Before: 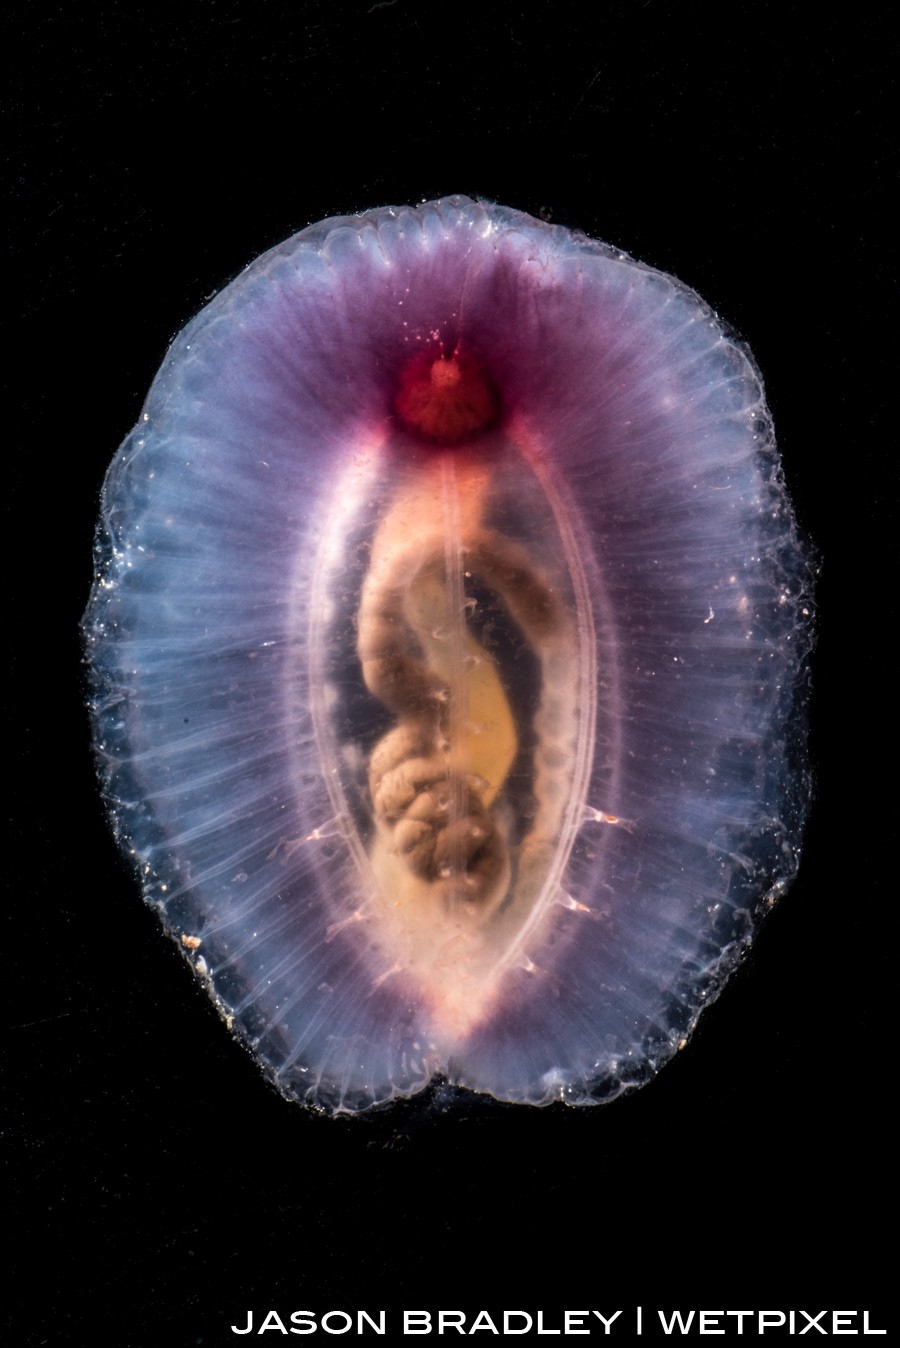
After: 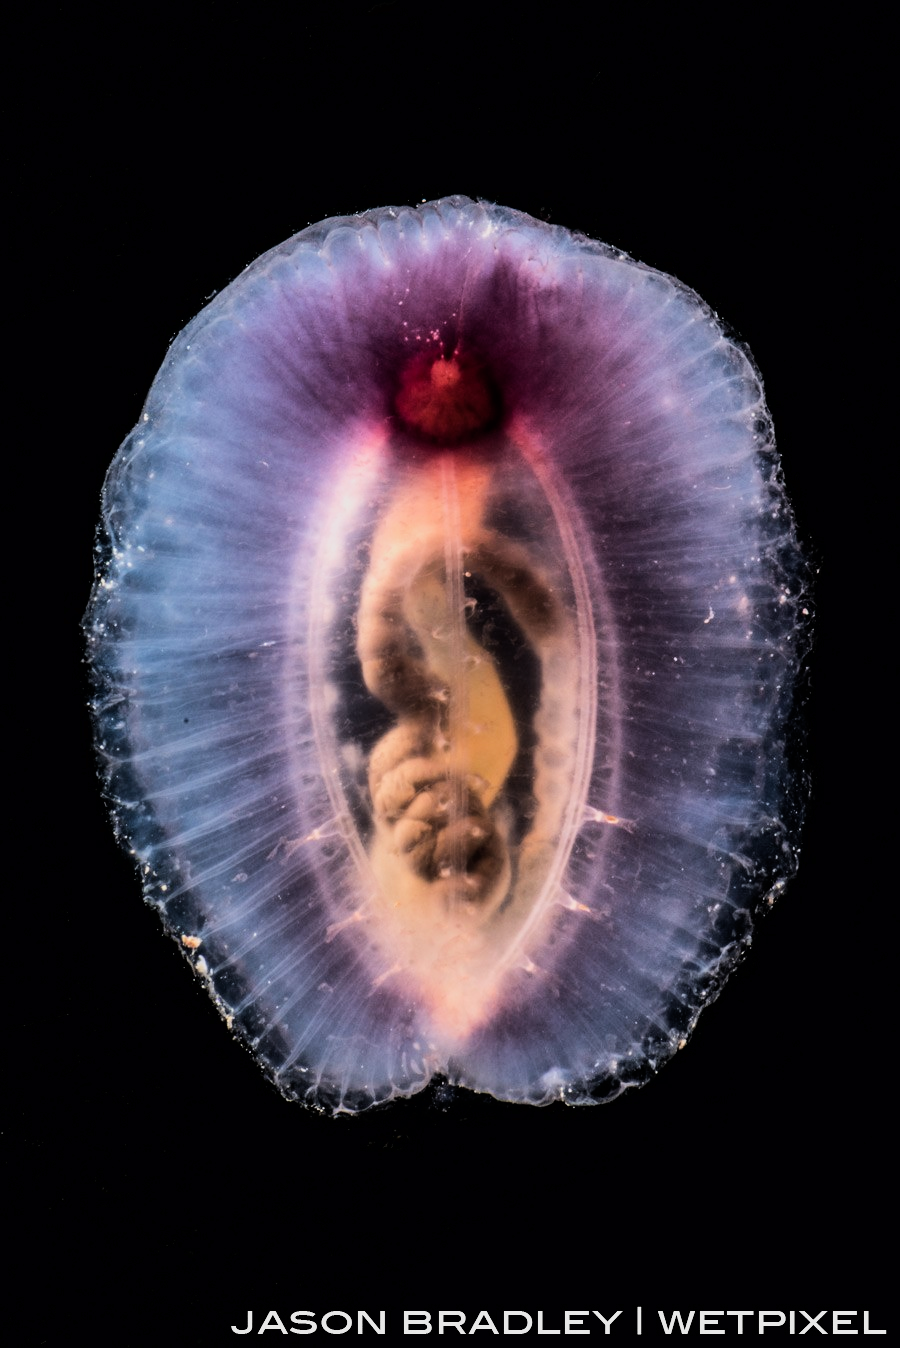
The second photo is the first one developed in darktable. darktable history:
filmic rgb: black relative exposure -7.48 EV, white relative exposure 4.83 EV, hardness 3.4, color science v6 (2022)
tone equalizer: -8 EV -0.75 EV, -7 EV -0.7 EV, -6 EV -0.6 EV, -5 EV -0.4 EV, -3 EV 0.4 EV, -2 EV 0.6 EV, -1 EV 0.7 EV, +0 EV 0.75 EV, edges refinement/feathering 500, mask exposure compensation -1.57 EV, preserve details no
